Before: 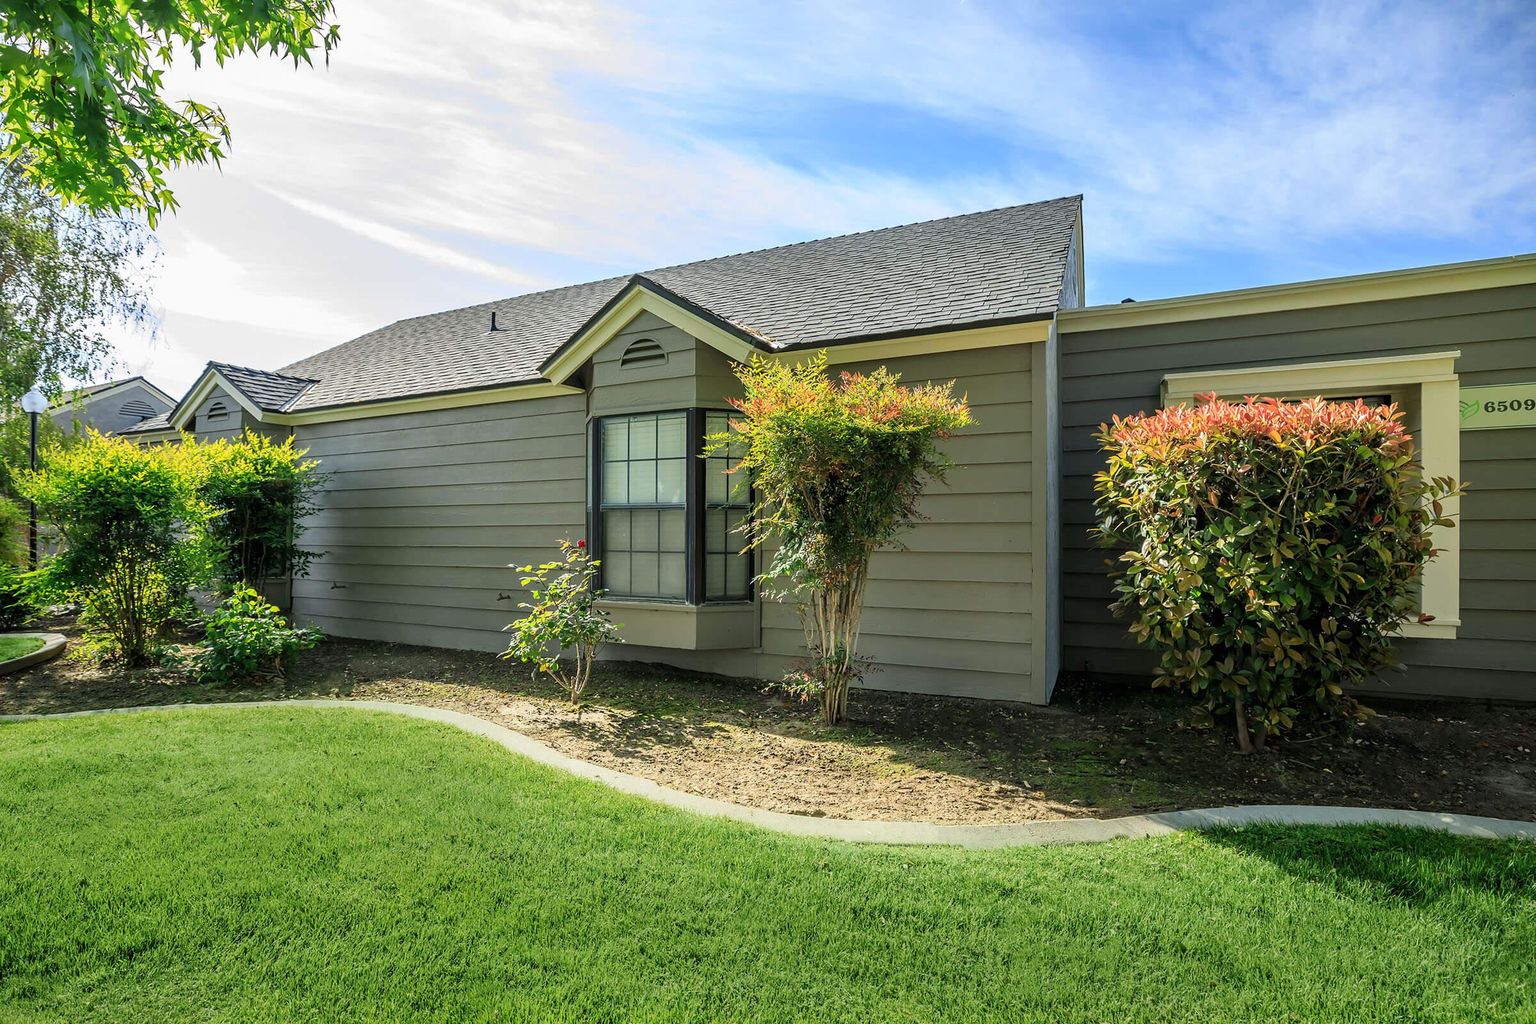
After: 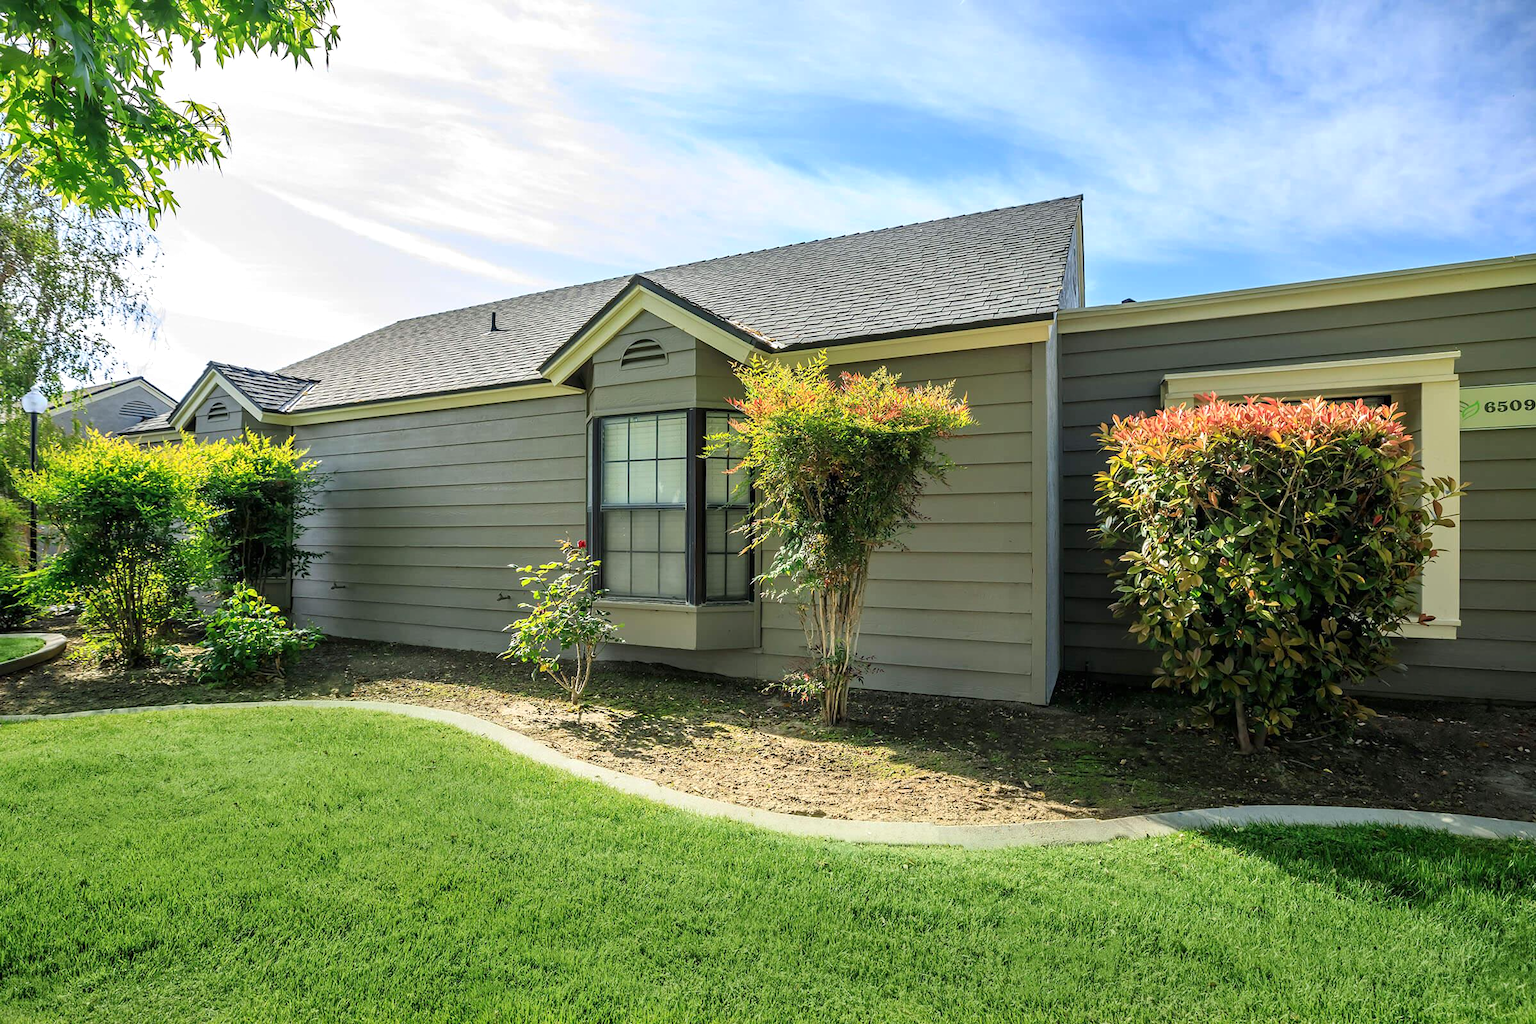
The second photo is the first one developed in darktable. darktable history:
exposure: exposure 0.15 EV, compensate highlight preservation false
